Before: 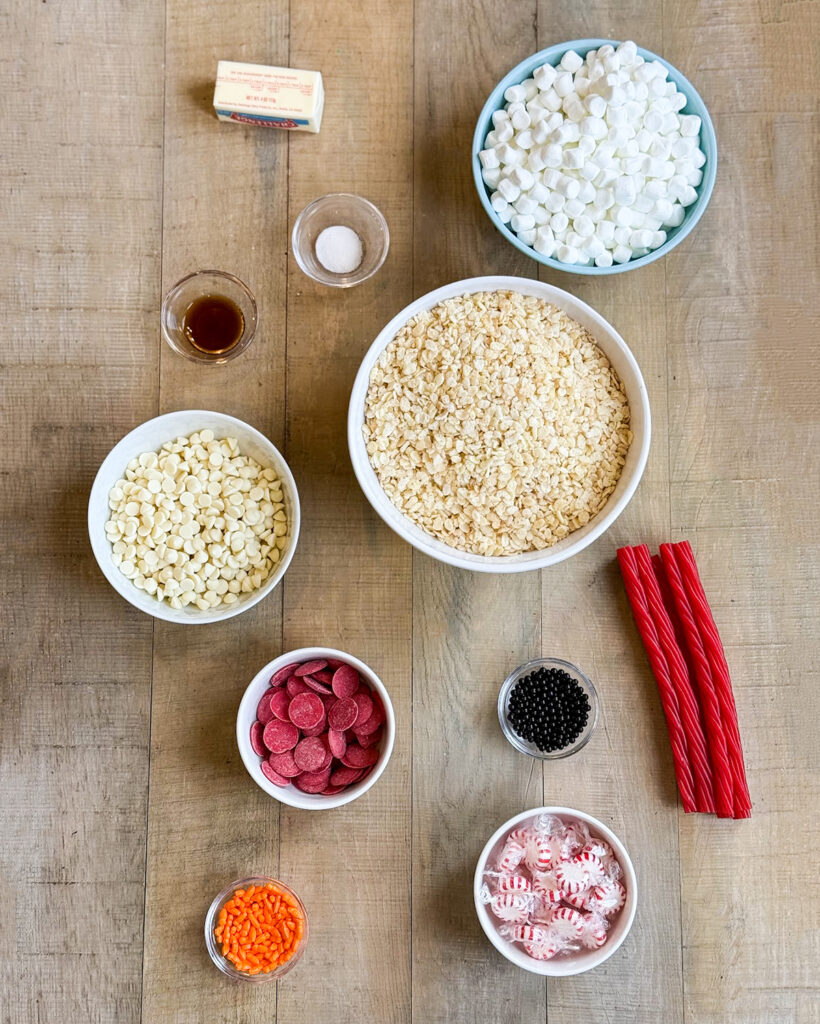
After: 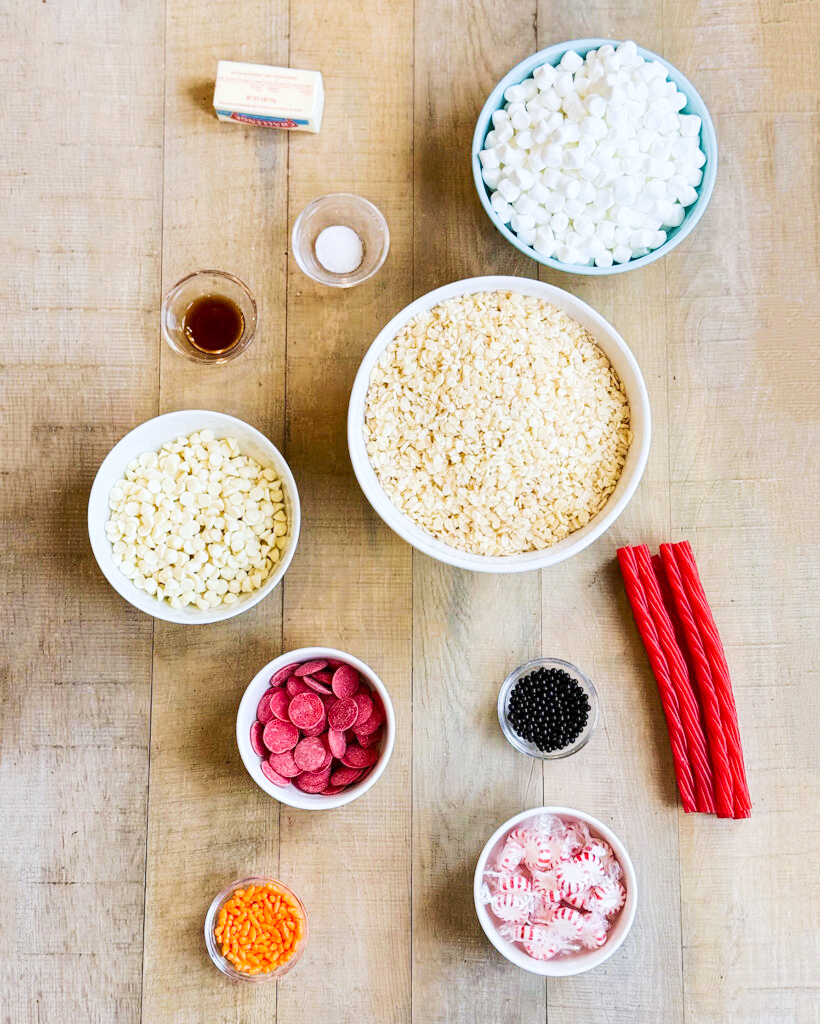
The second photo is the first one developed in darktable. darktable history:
tone curve: curves: ch0 [(0, 0) (0.003, 0.003) (0.011, 0.014) (0.025, 0.033) (0.044, 0.06) (0.069, 0.096) (0.1, 0.132) (0.136, 0.174) (0.177, 0.226) (0.224, 0.282) (0.277, 0.352) (0.335, 0.435) (0.399, 0.524) (0.468, 0.615) (0.543, 0.695) (0.623, 0.771) (0.709, 0.835) (0.801, 0.894) (0.898, 0.944) (1, 1)], preserve colors none
white balance: red 0.983, blue 1.036
velvia: on, module defaults
